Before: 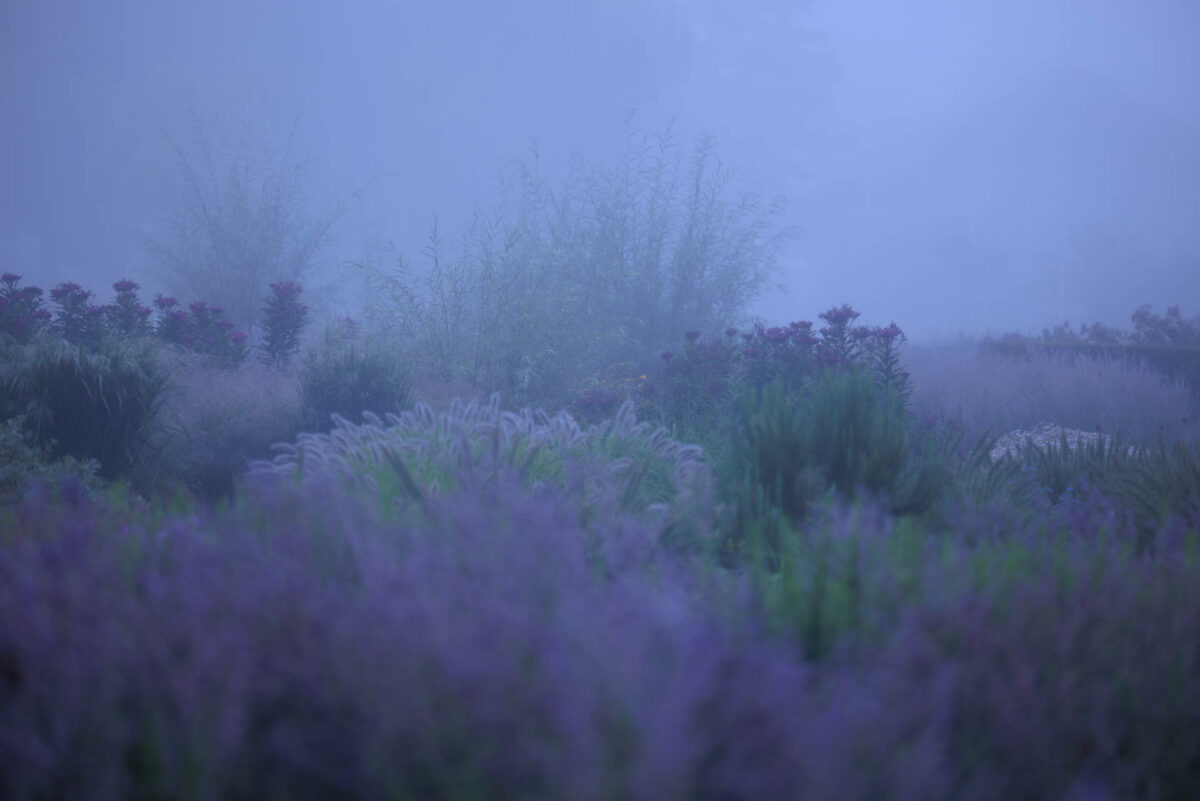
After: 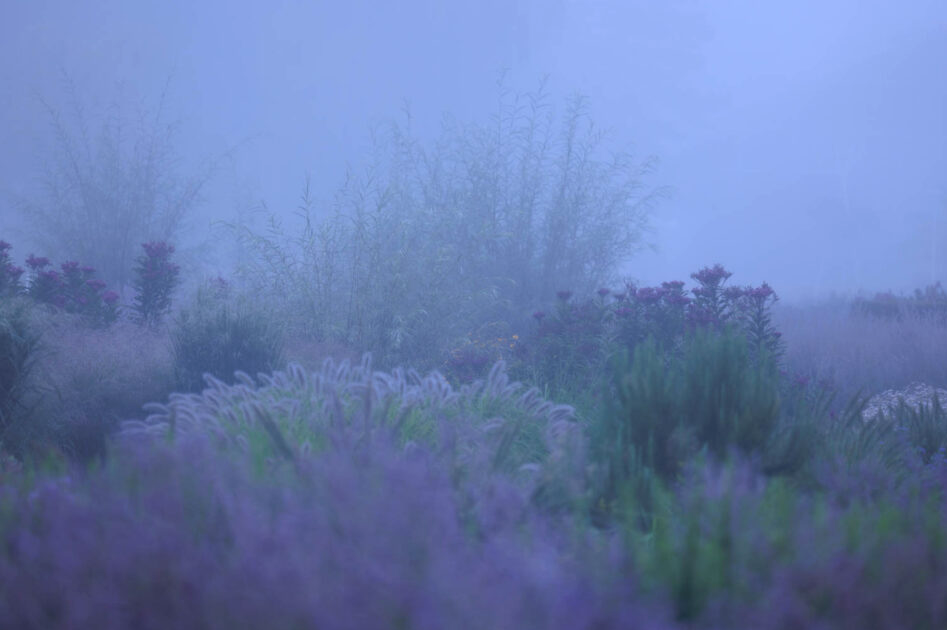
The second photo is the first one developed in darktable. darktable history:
exposure: exposure 0.202 EV, compensate highlight preservation false
crop and rotate: left 10.682%, top 5.043%, right 10.329%, bottom 16.236%
